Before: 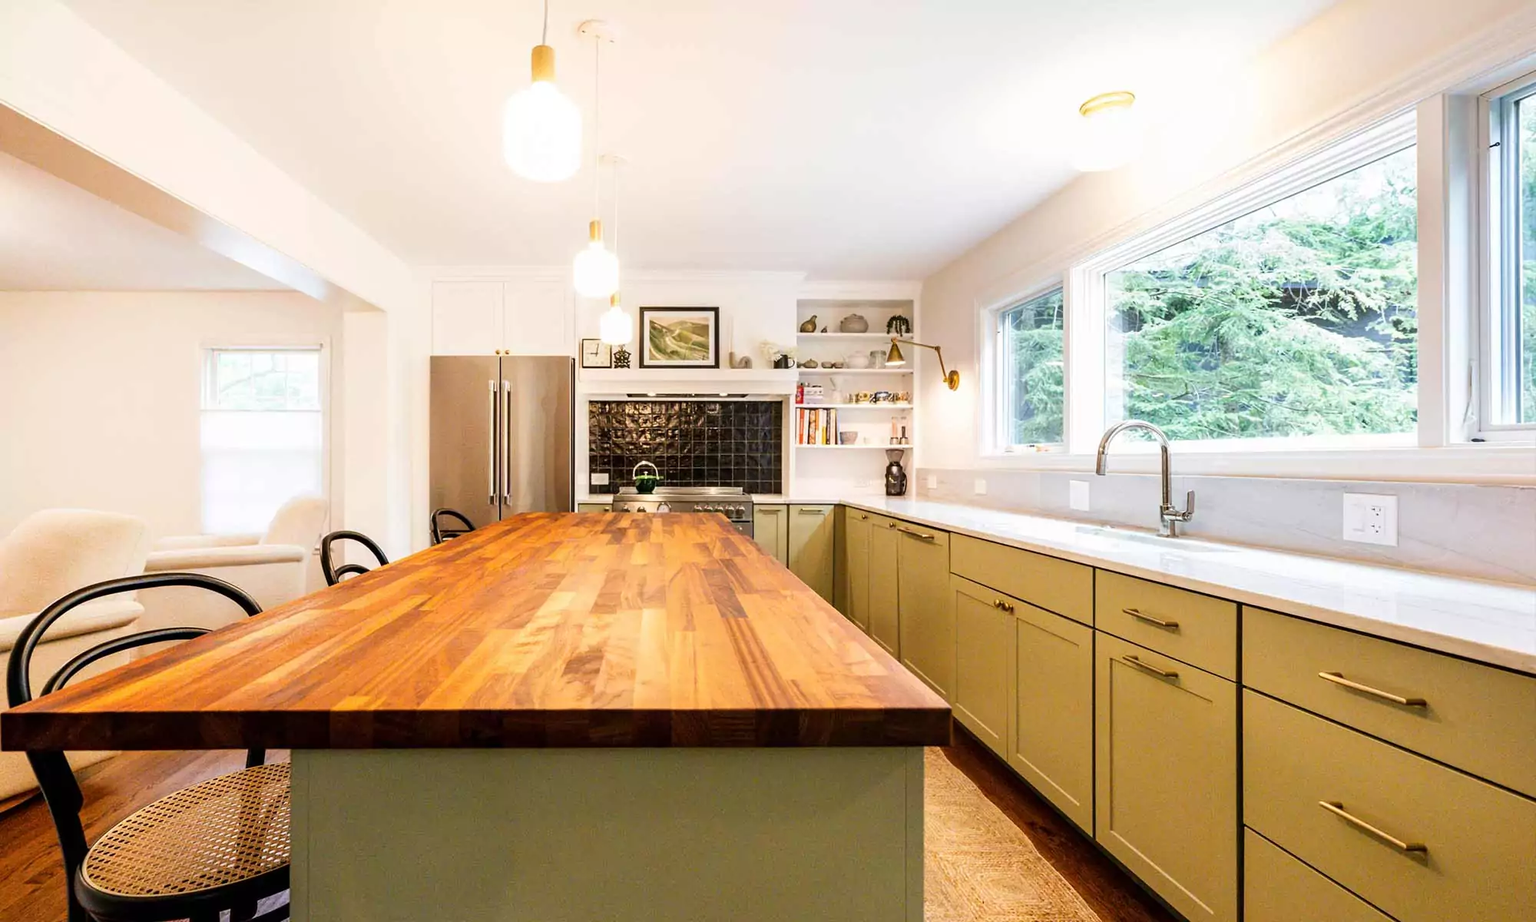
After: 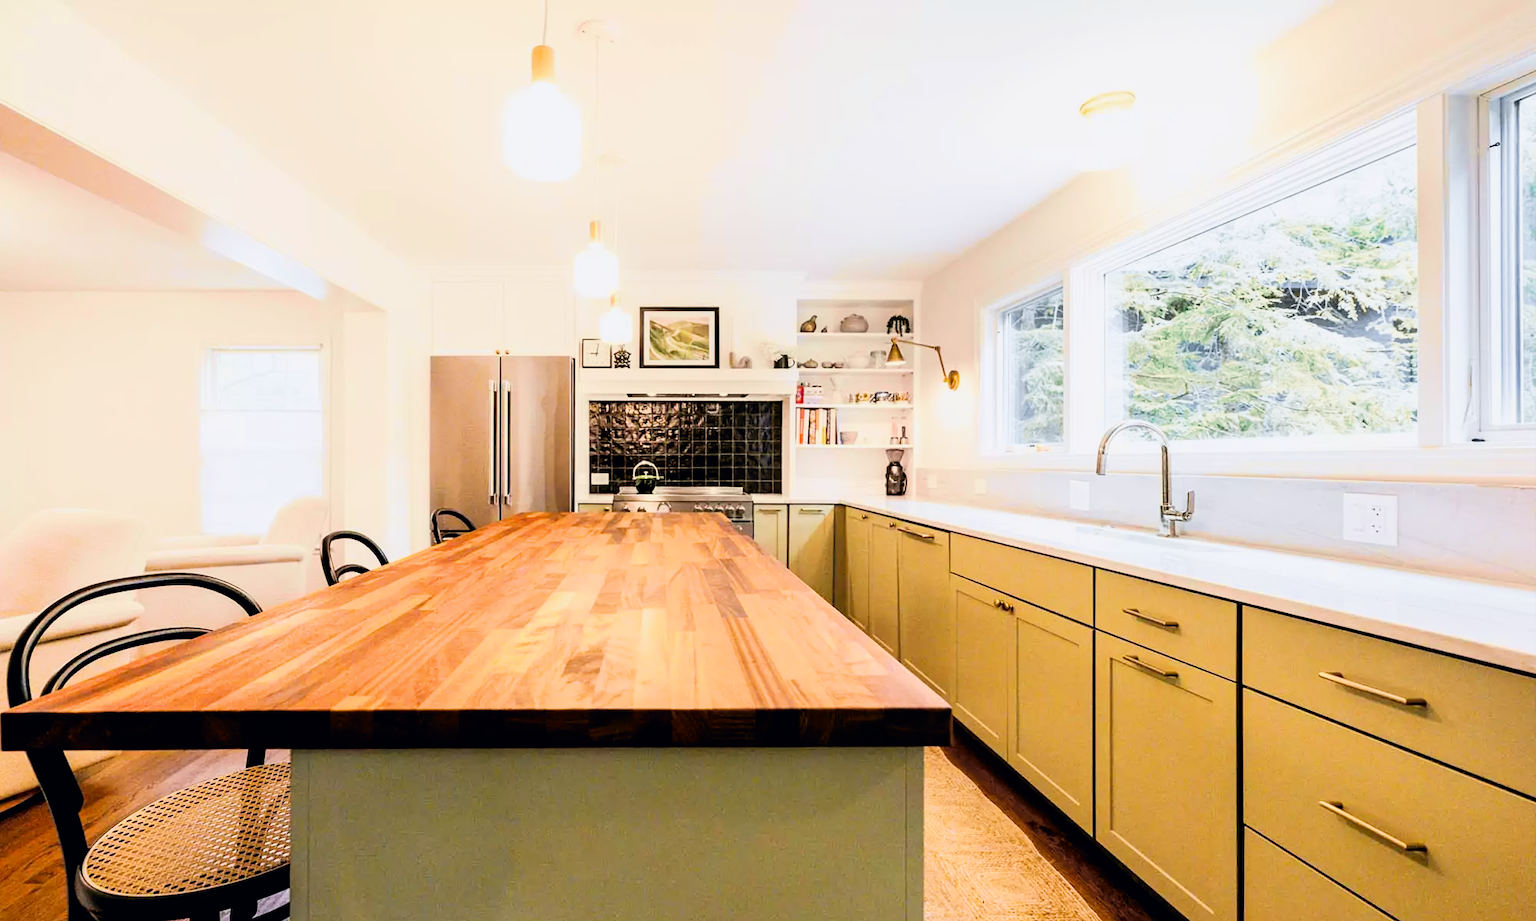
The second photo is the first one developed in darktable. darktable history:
tone curve: curves: ch0 [(0, 0) (0.15, 0.17) (0.452, 0.437) (0.611, 0.588) (0.751, 0.749) (1, 1)]; ch1 [(0, 0) (0.325, 0.327) (0.412, 0.45) (0.453, 0.484) (0.5, 0.501) (0.541, 0.55) (0.617, 0.612) (0.695, 0.697) (1, 1)]; ch2 [(0, 0) (0.386, 0.397) (0.452, 0.459) (0.505, 0.498) (0.524, 0.547) (0.574, 0.566) (0.633, 0.641) (1, 1)], color space Lab, independent channels, preserve colors none
filmic rgb: black relative exposure -5 EV, hardness 2.88, contrast 1.3
exposure: exposure 0.6 EV, compensate highlight preservation false
